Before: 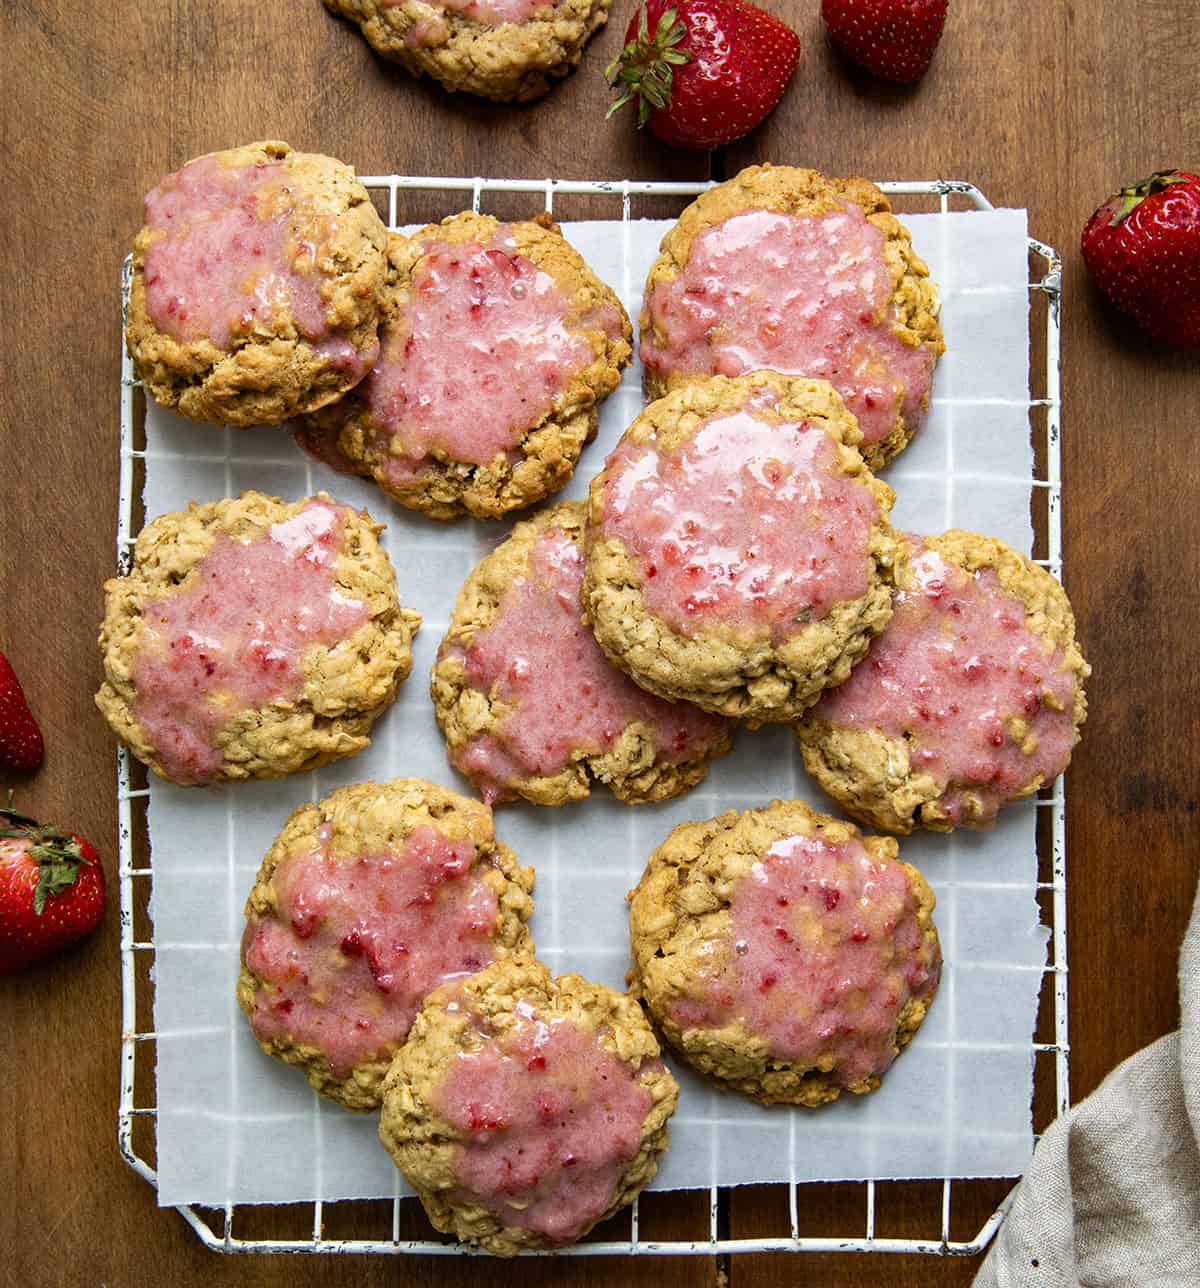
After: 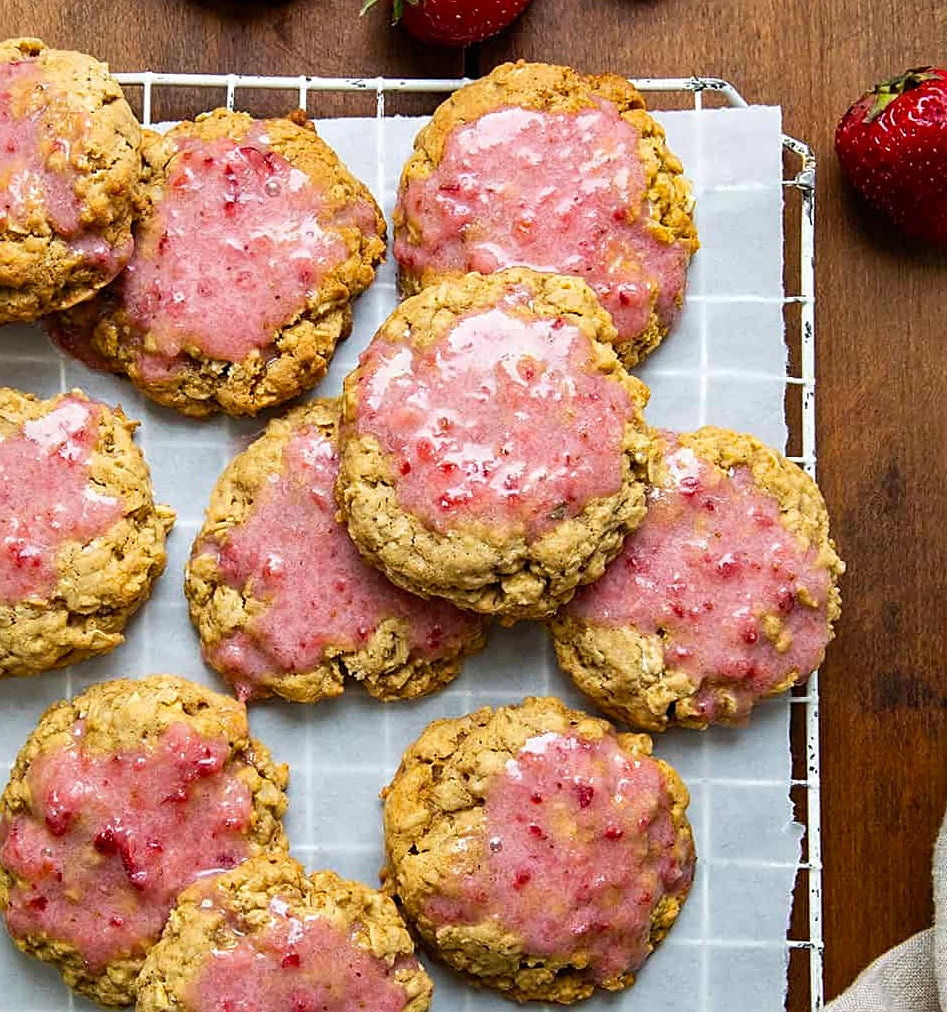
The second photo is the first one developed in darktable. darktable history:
sharpen: on, module defaults
crop and rotate: left 20.541%, top 8.019%, right 0.473%, bottom 13.373%
